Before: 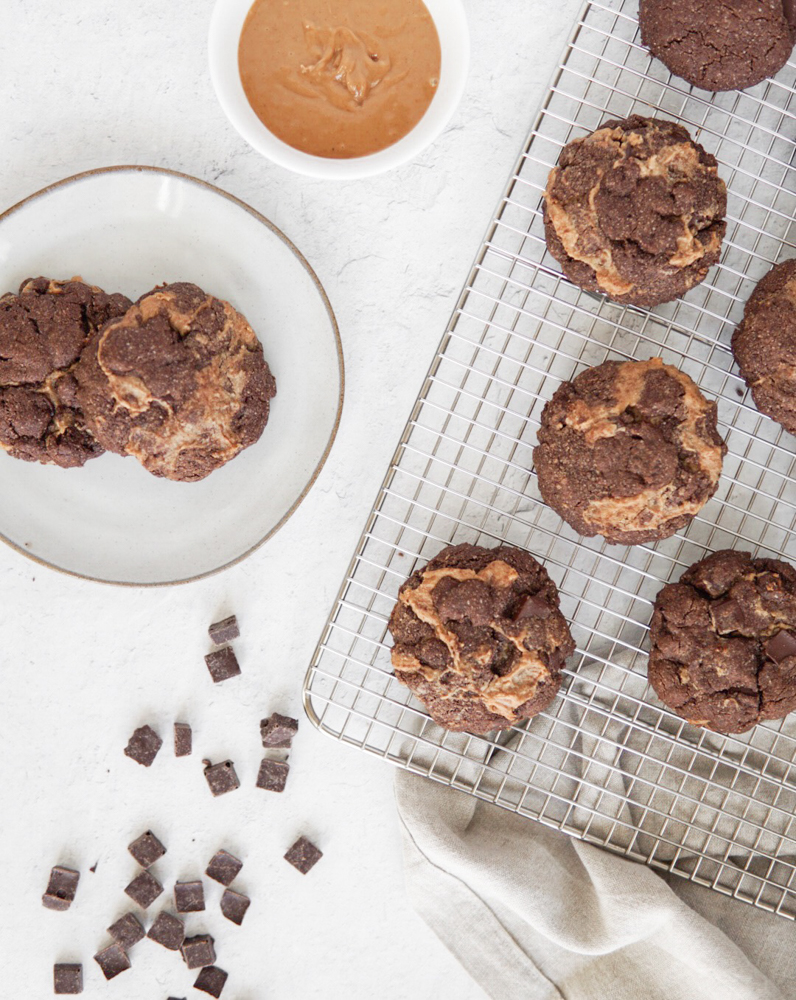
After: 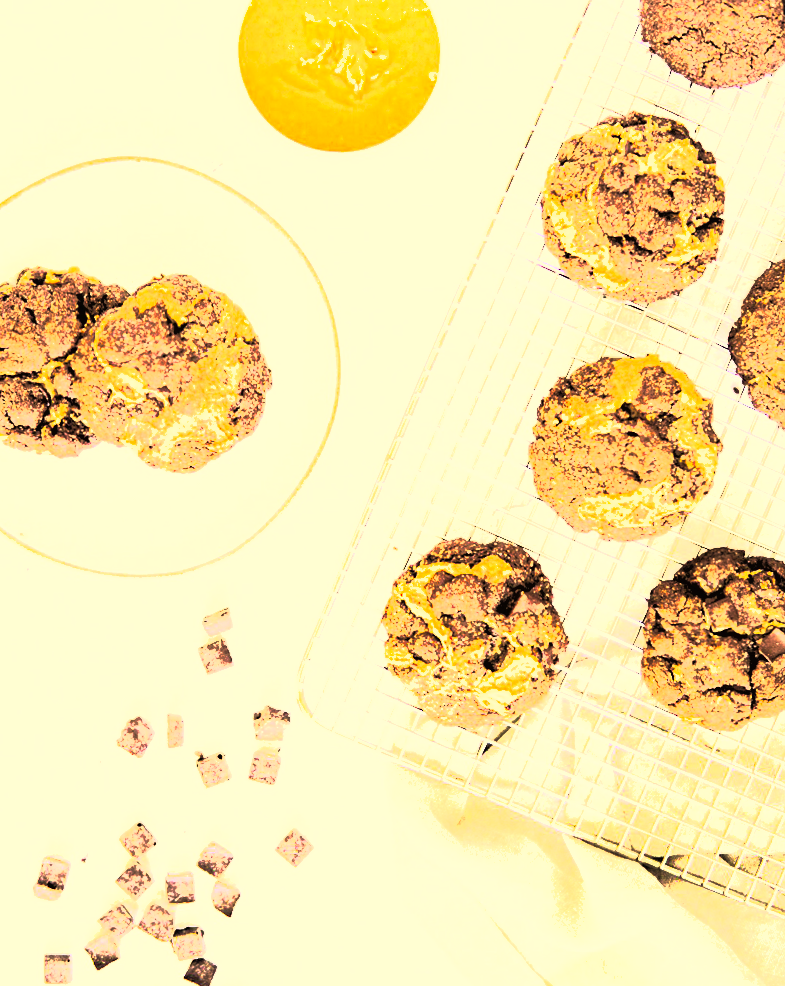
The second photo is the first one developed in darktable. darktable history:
exposure: black level correction 0, exposure 1.276 EV, compensate highlight preservation false
color correction: highlights a* 2.3, highlights b* 23.3
tone equalizer: mask exposure compensation -0.503 EV
crop and rotate: angle -0.625°
tone curve: curves: ch0 [(0, 0) (0.003, 0.001) (0.011, 0.003) (0.025, 0.003) (0.044, 0.003) (0.069, 0.003) (0.1, 0.006) (0.136, 0.007) (0.177, 0.009) (0.224, 0.007) (0.277, 0.026) (0.335, 0.126) (0.399, 0.254) (0.468, 0.493) (0.543, 0.892) (0.623, 0.984) (0.709, 0.979) (0.801, 0.979) (0.898, 0.982) (1, 1)], color space Lab, linked channels, preserve colors none
color balance rgb: highlights gain › chroma 0.14%, highlights gain › hue 332.51°, global offset › luminance 0.495%, global offset › hue 60.01°, perceptual saturation grading › global saturation -0.006%, global vibrance 20%
shadows and highlights: on, module defaults
velvia: on, module defaults
